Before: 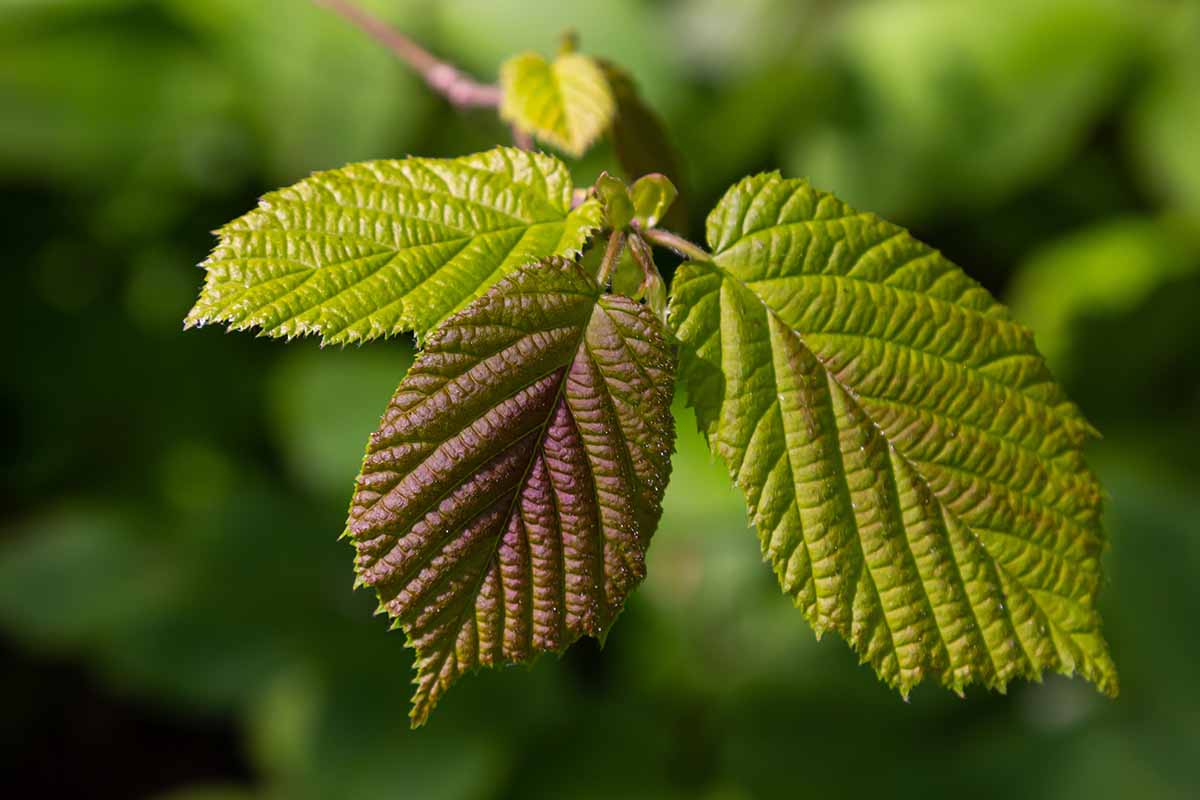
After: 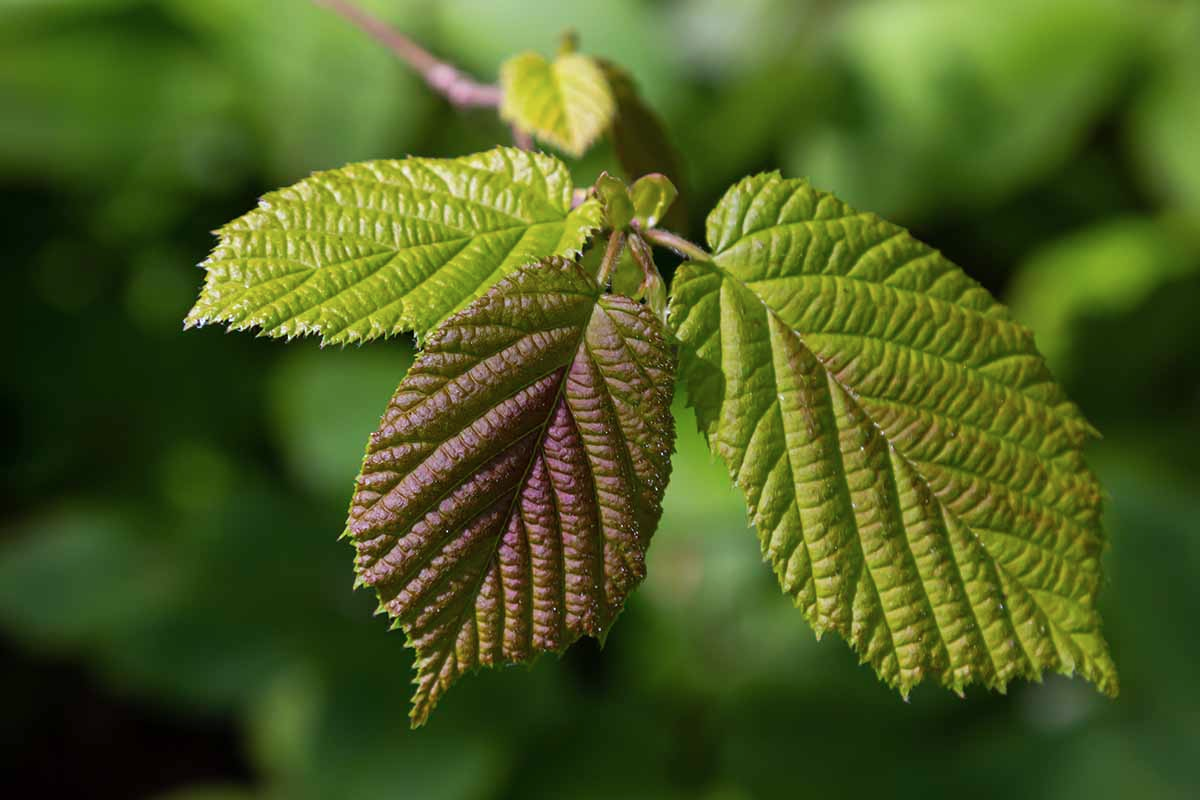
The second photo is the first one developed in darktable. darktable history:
color correction: highlights a* -4.03, highlights b* -10.92
tone equalizer: edges refinement/feathering 500, mask exposure compensation -1.57 EV, preserve details no
